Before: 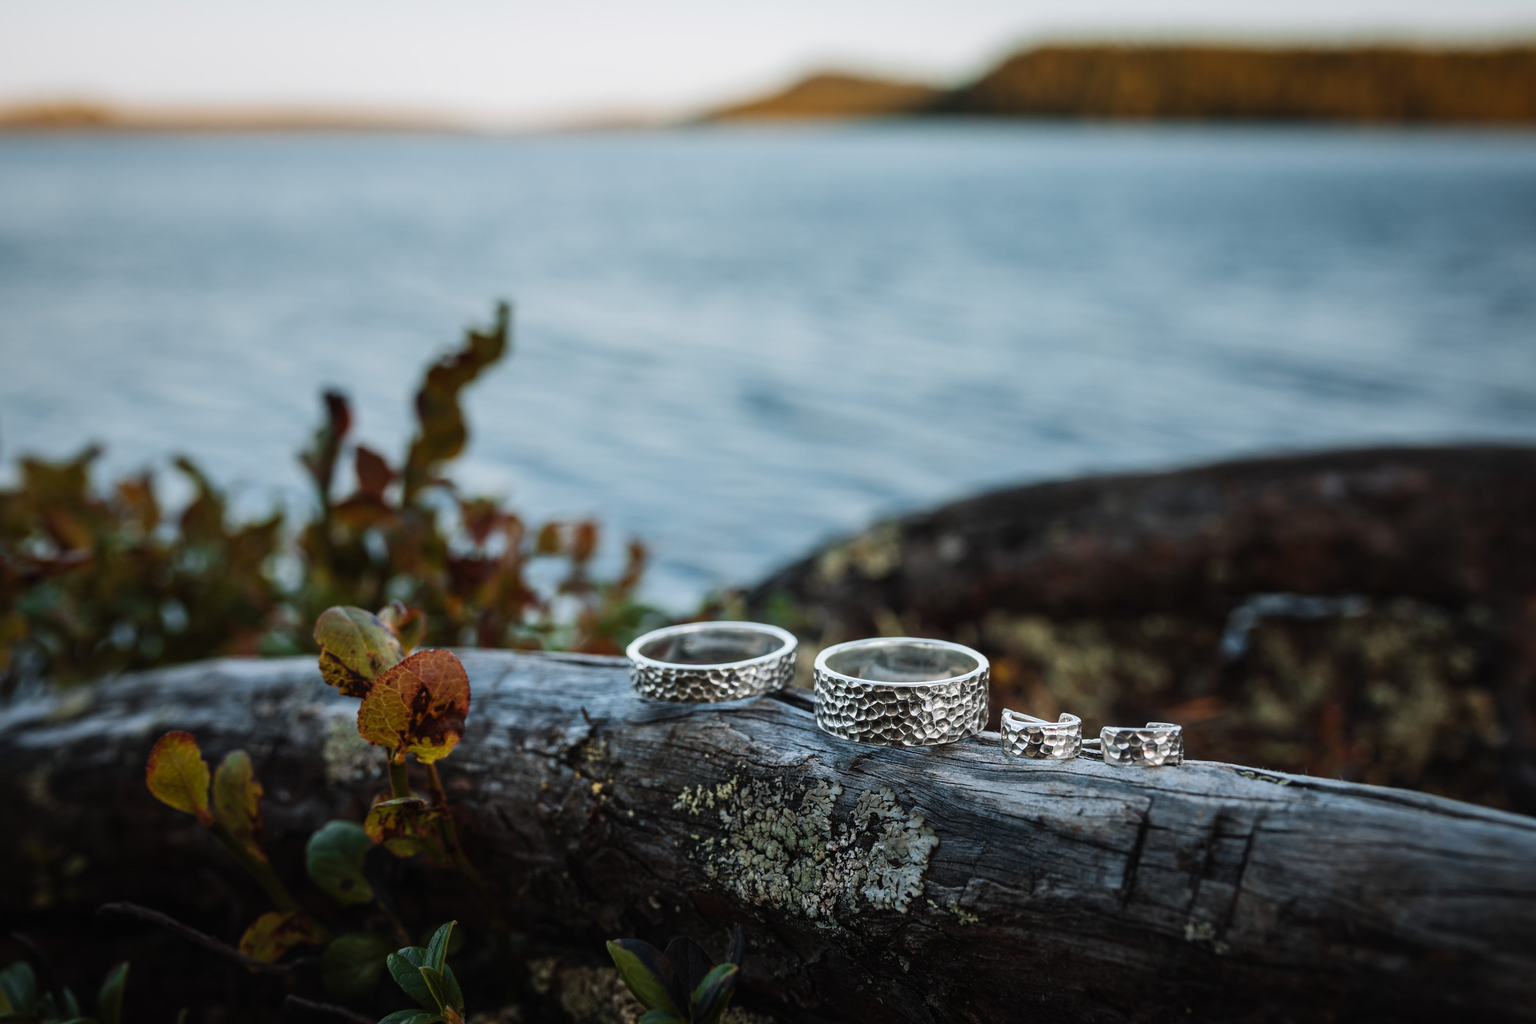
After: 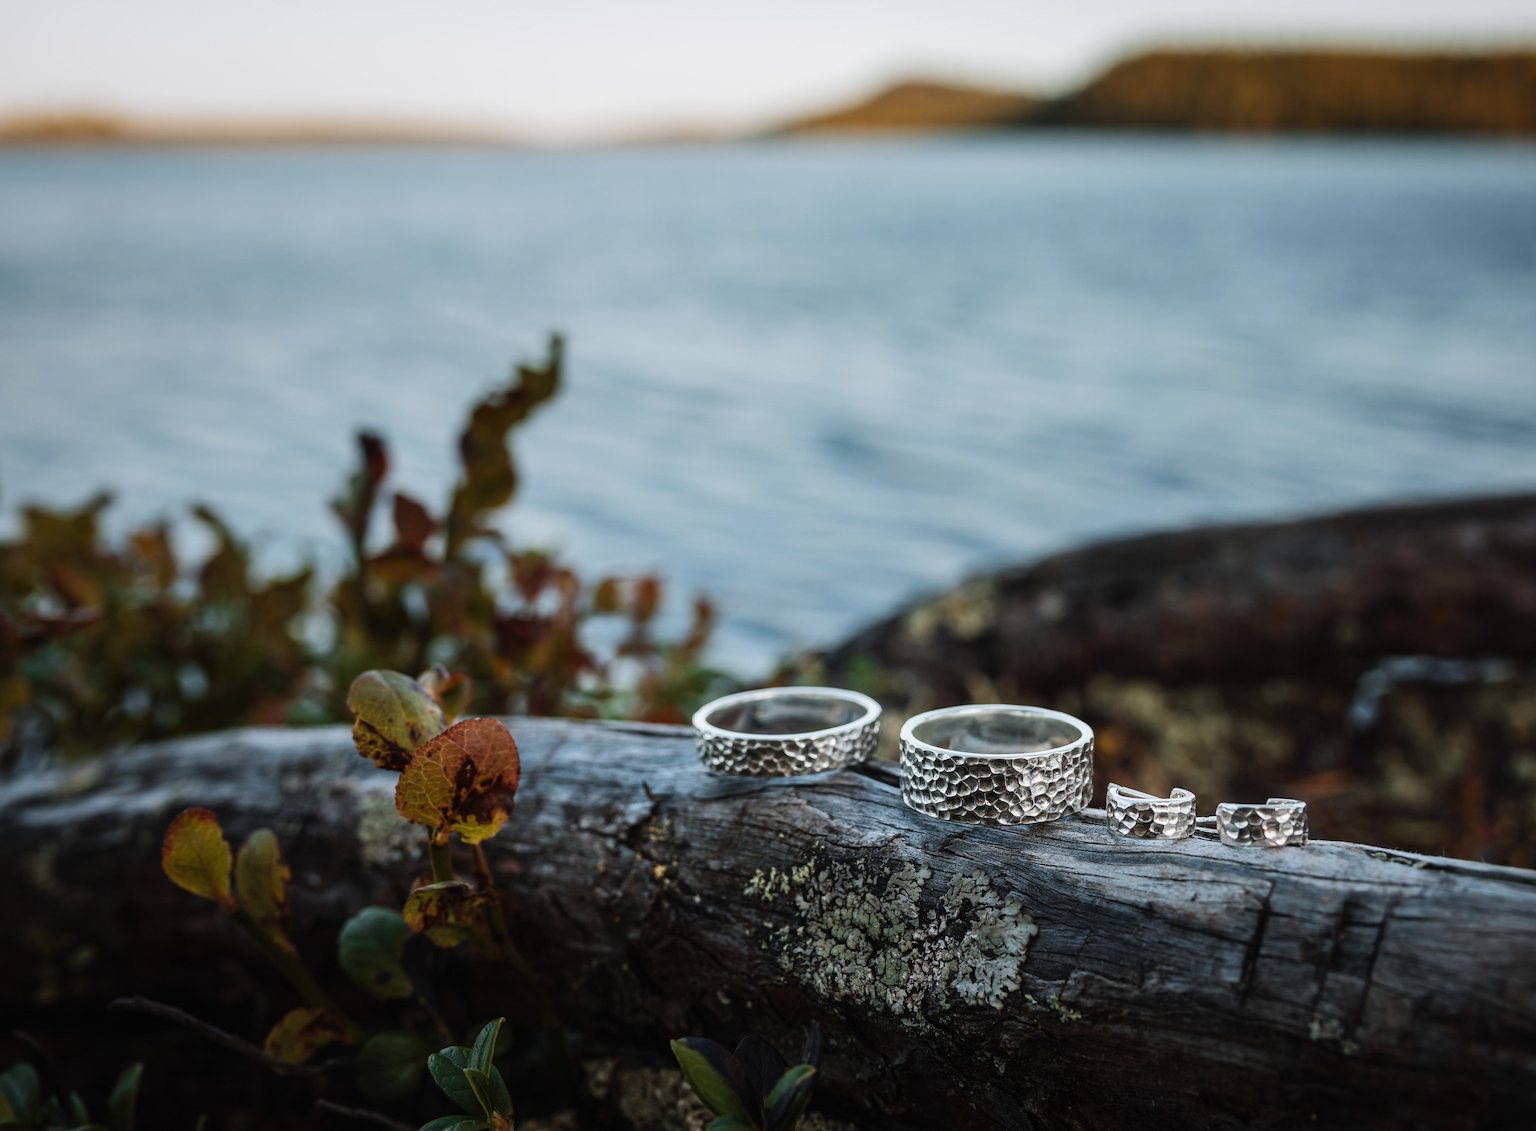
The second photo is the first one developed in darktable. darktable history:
crop: right 9.509%, bottom 0.031%
contrast brightness saturation: saturation -0.05
